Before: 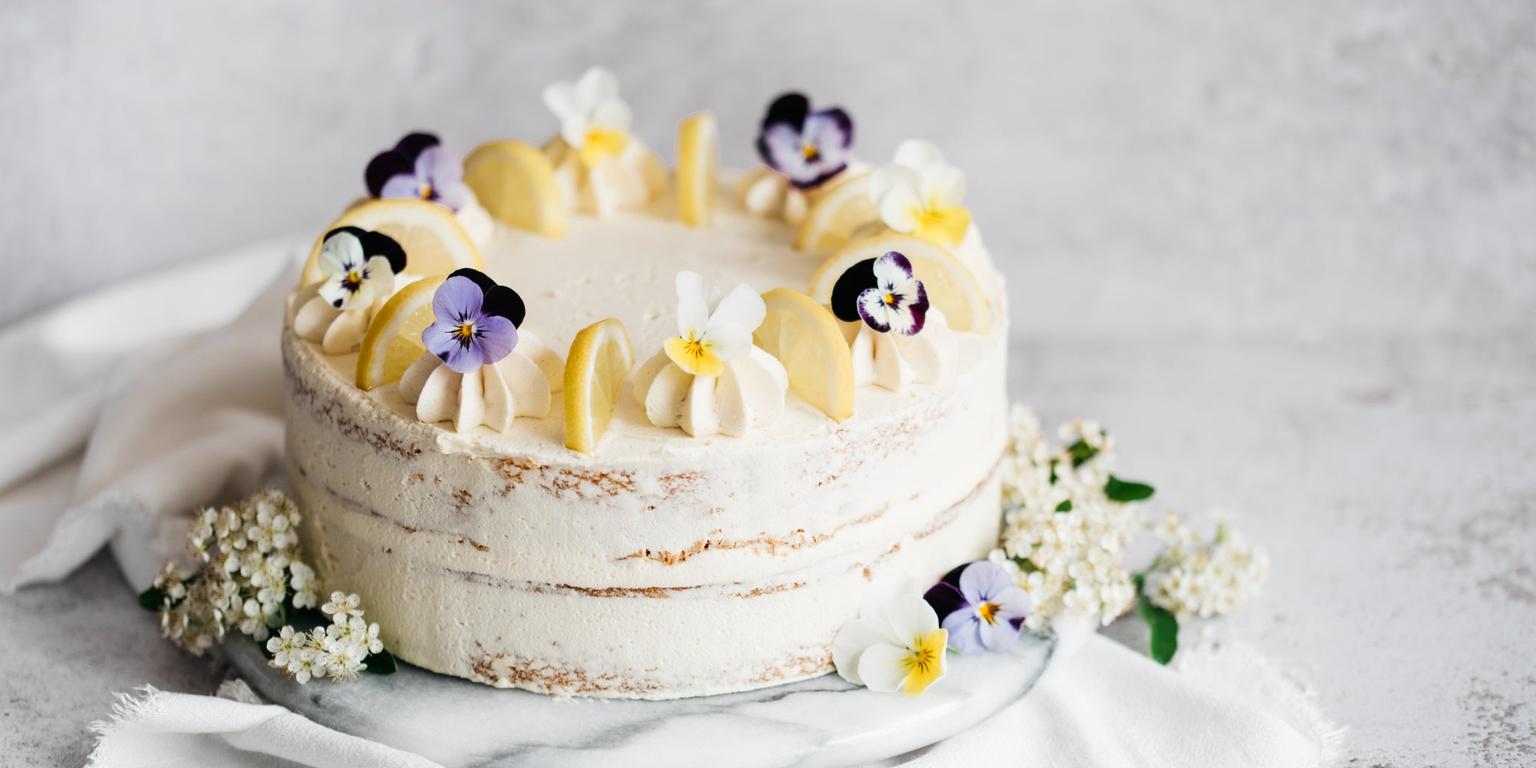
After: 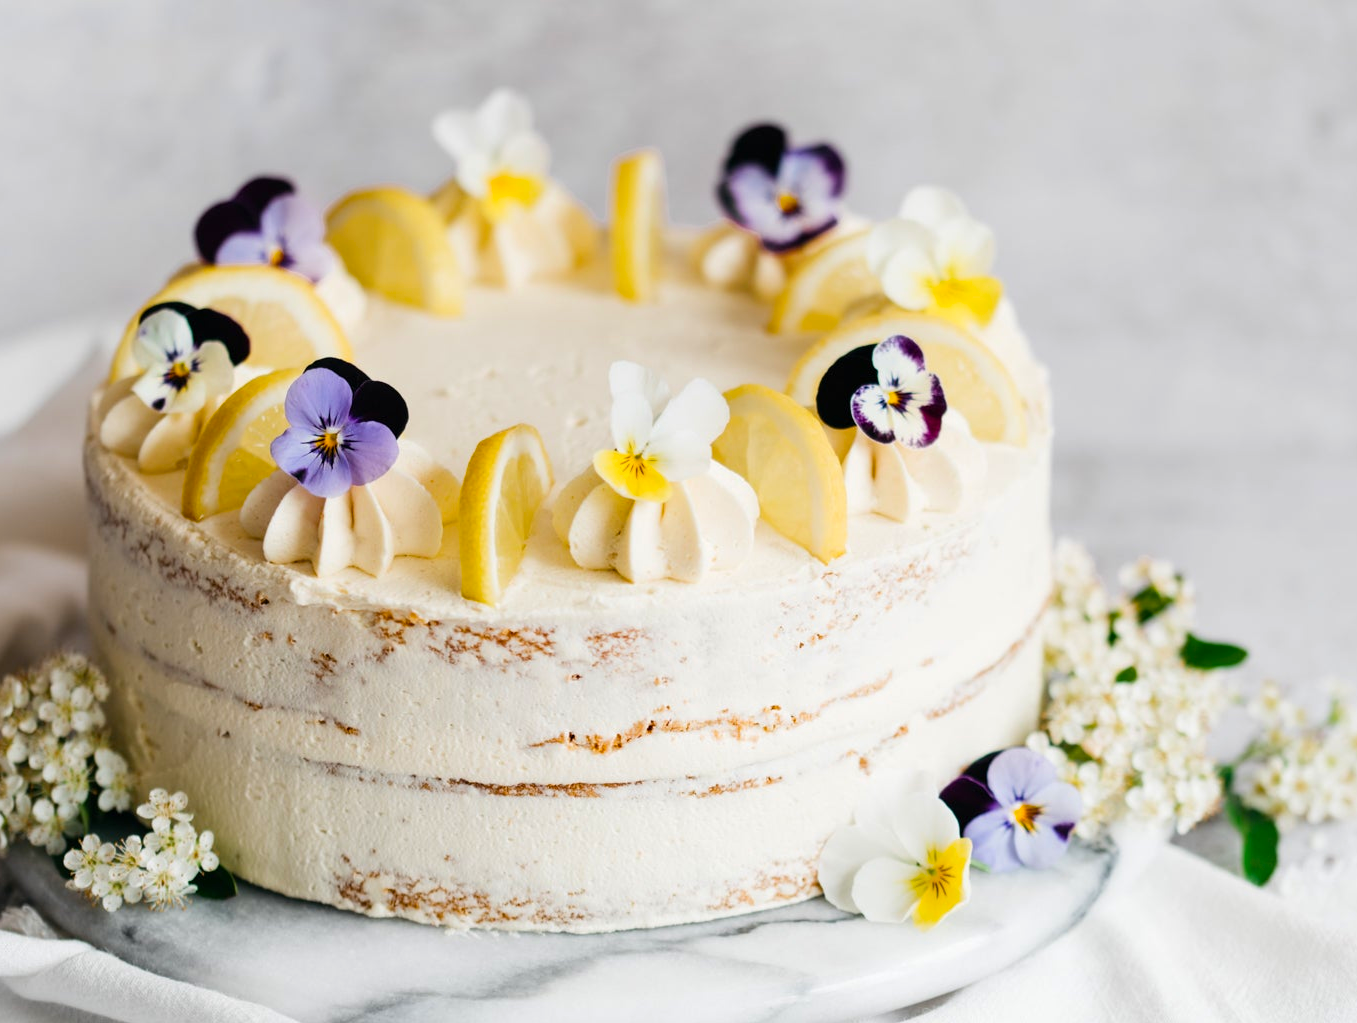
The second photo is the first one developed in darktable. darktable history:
crop and rotate: left 14.305%, right 19.41%
color balance rgb: perceptual saturation grading › global saturation 30.007%
